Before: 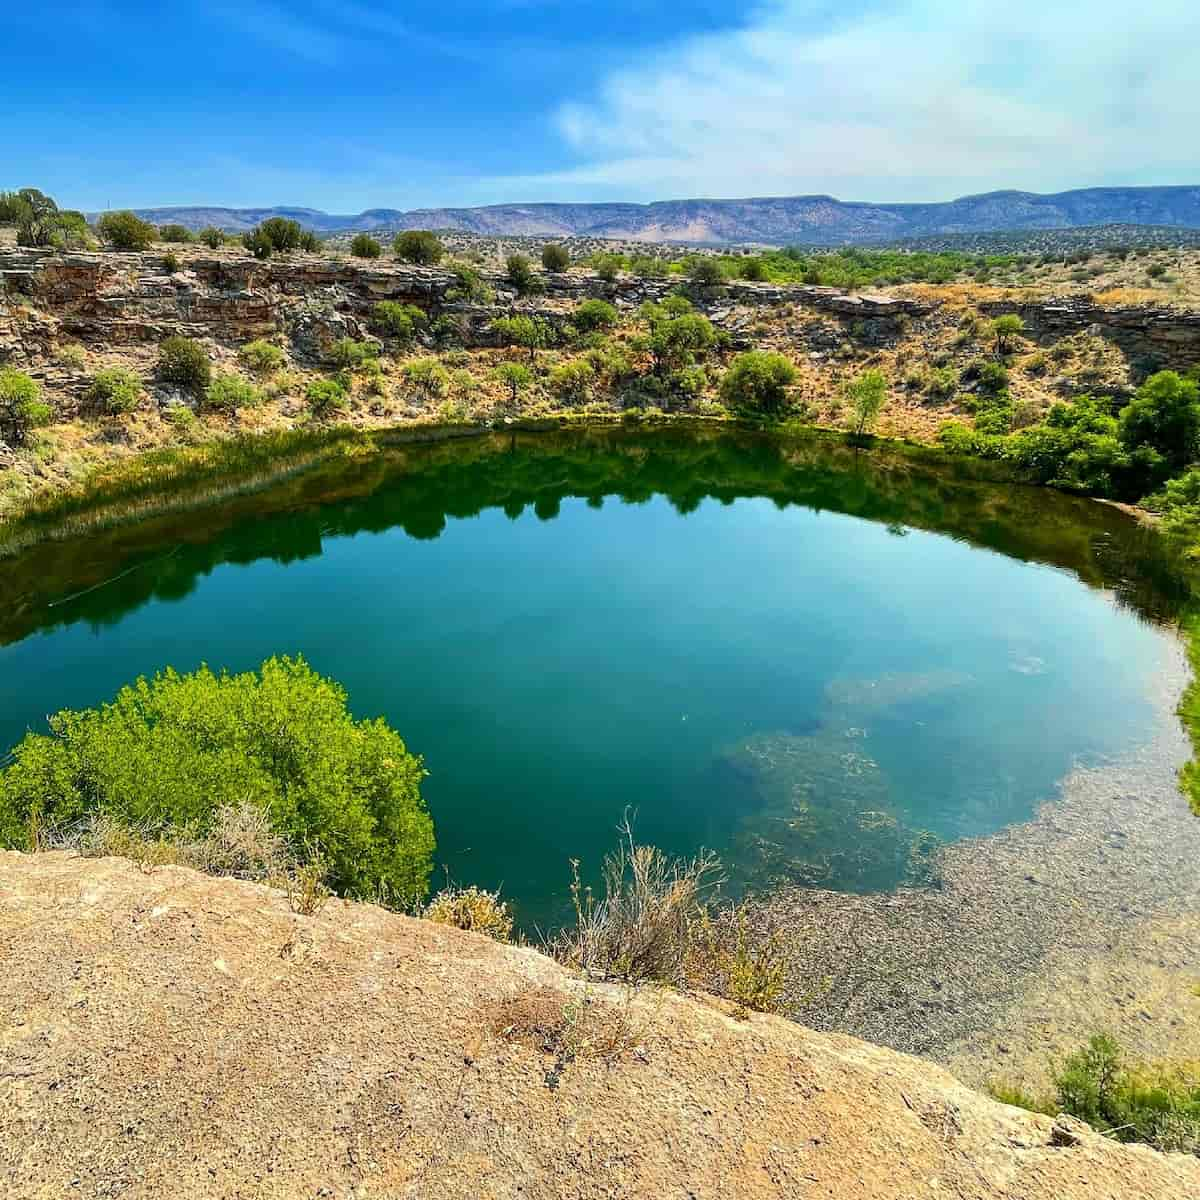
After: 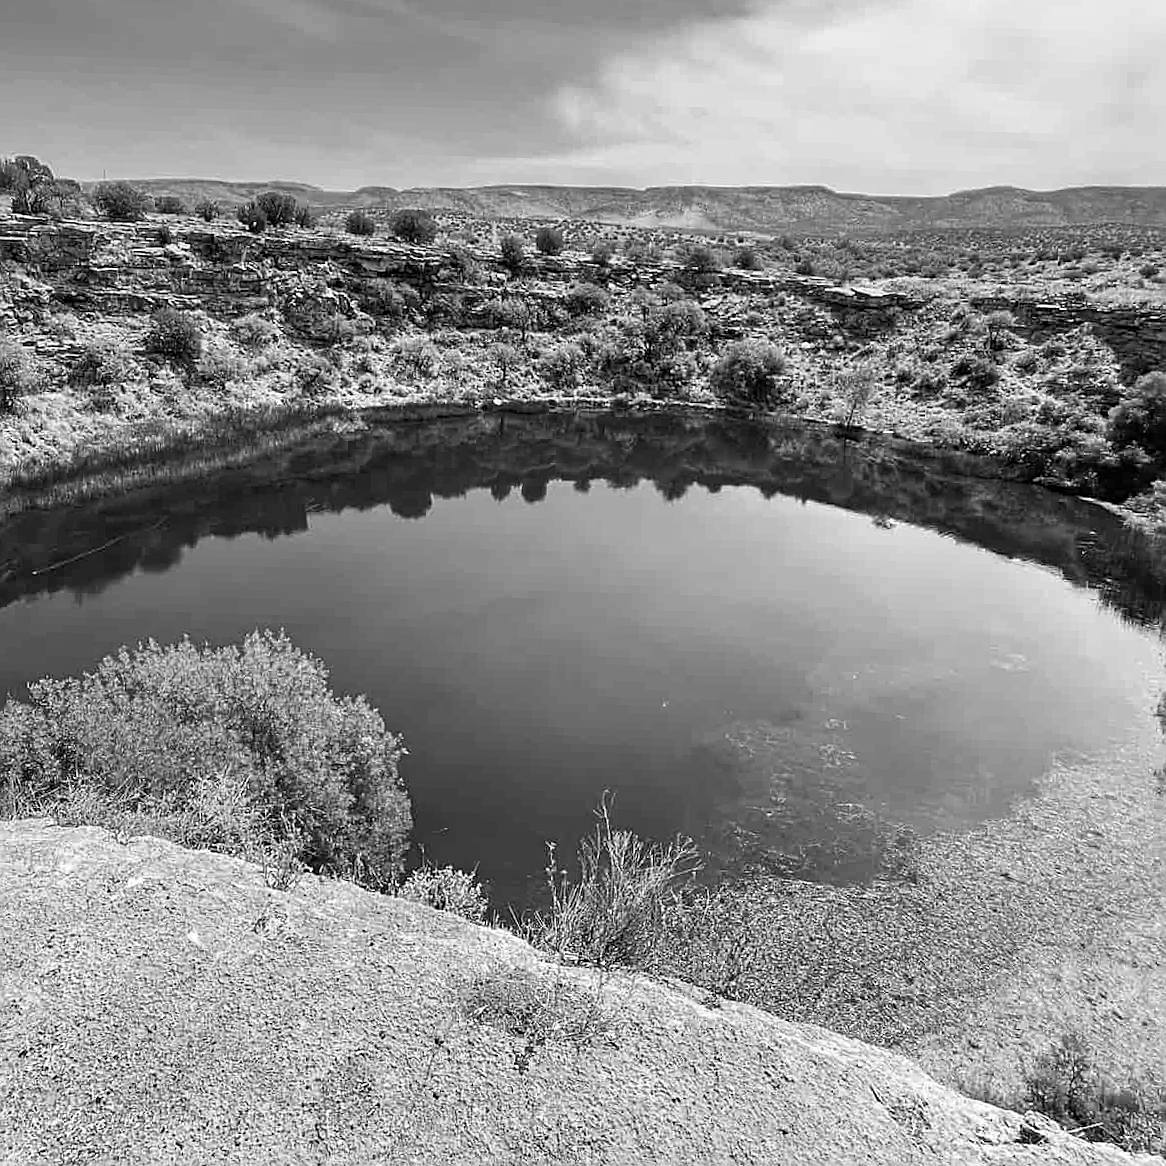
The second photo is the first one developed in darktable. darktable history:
monochrome: on, module defaults
sharpen: on, module defaults
crop and rotate: angle -1.69°
